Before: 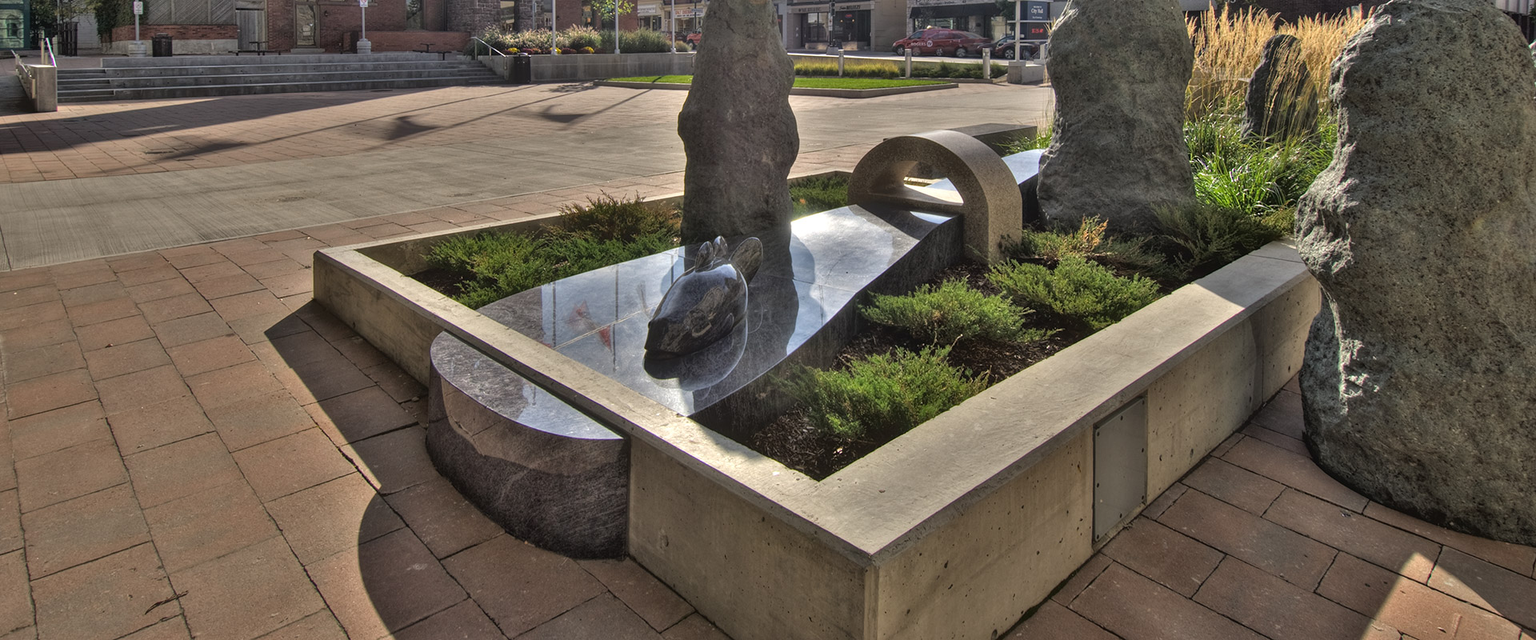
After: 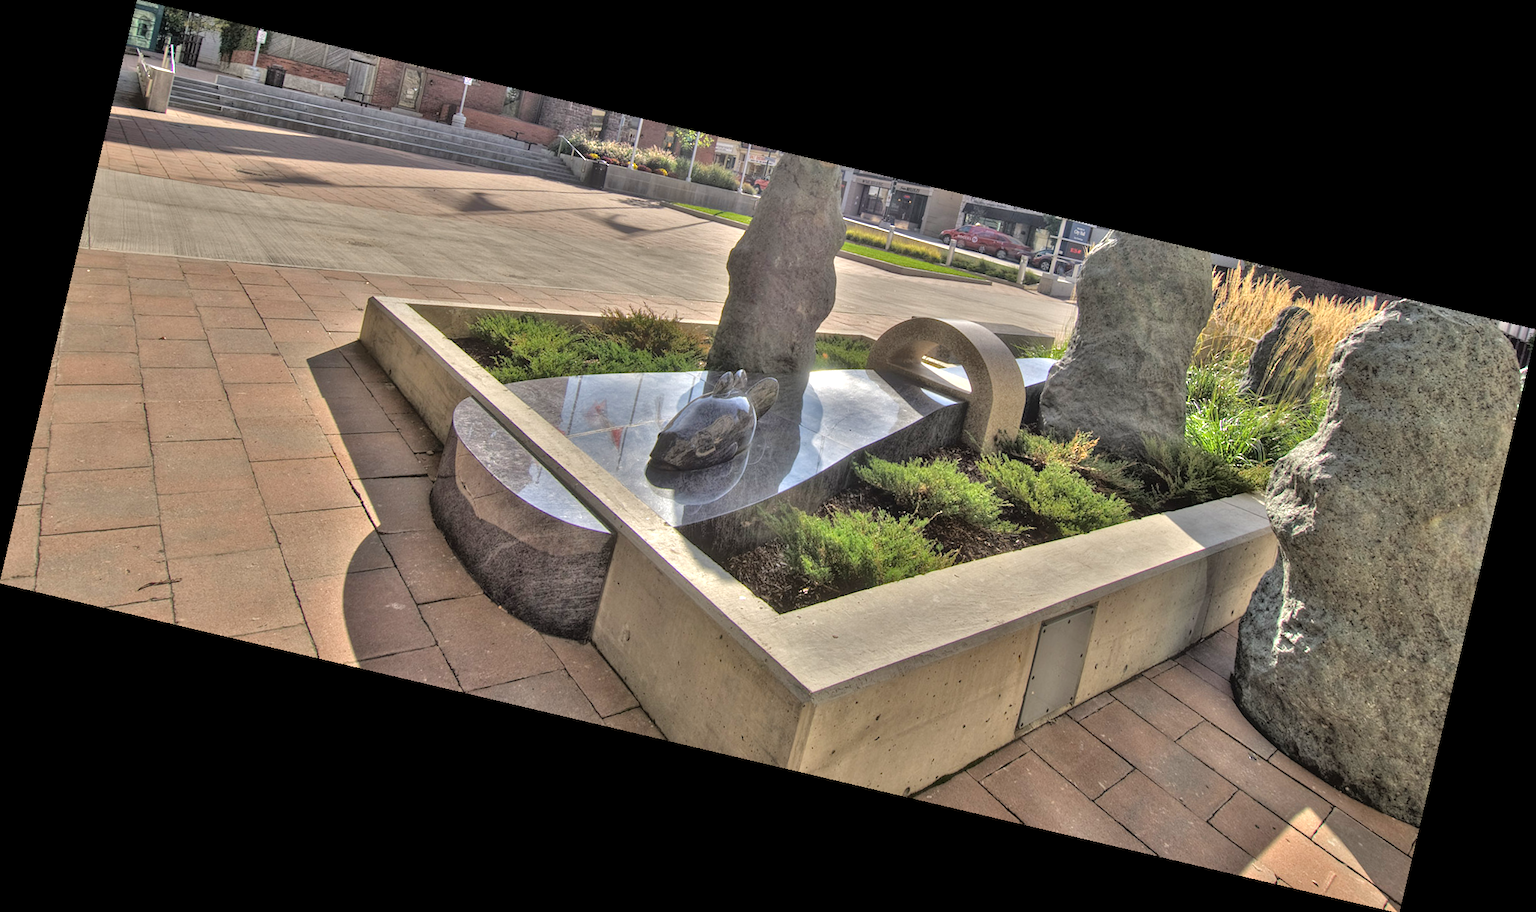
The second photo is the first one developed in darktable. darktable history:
rotate and perspective: rotation 13.27°, automatic cropping off
tone equalizer: -7 EV 0.15 EV, -6 EV 0.6 EV, -5 EV 1.15 EV, -4 EV 1.33 EV, -3 EV 1.15 EV, -2 EV 0.6 EV, -1 EV 0.15 EV, mask exposure compensation -0.5 EV
